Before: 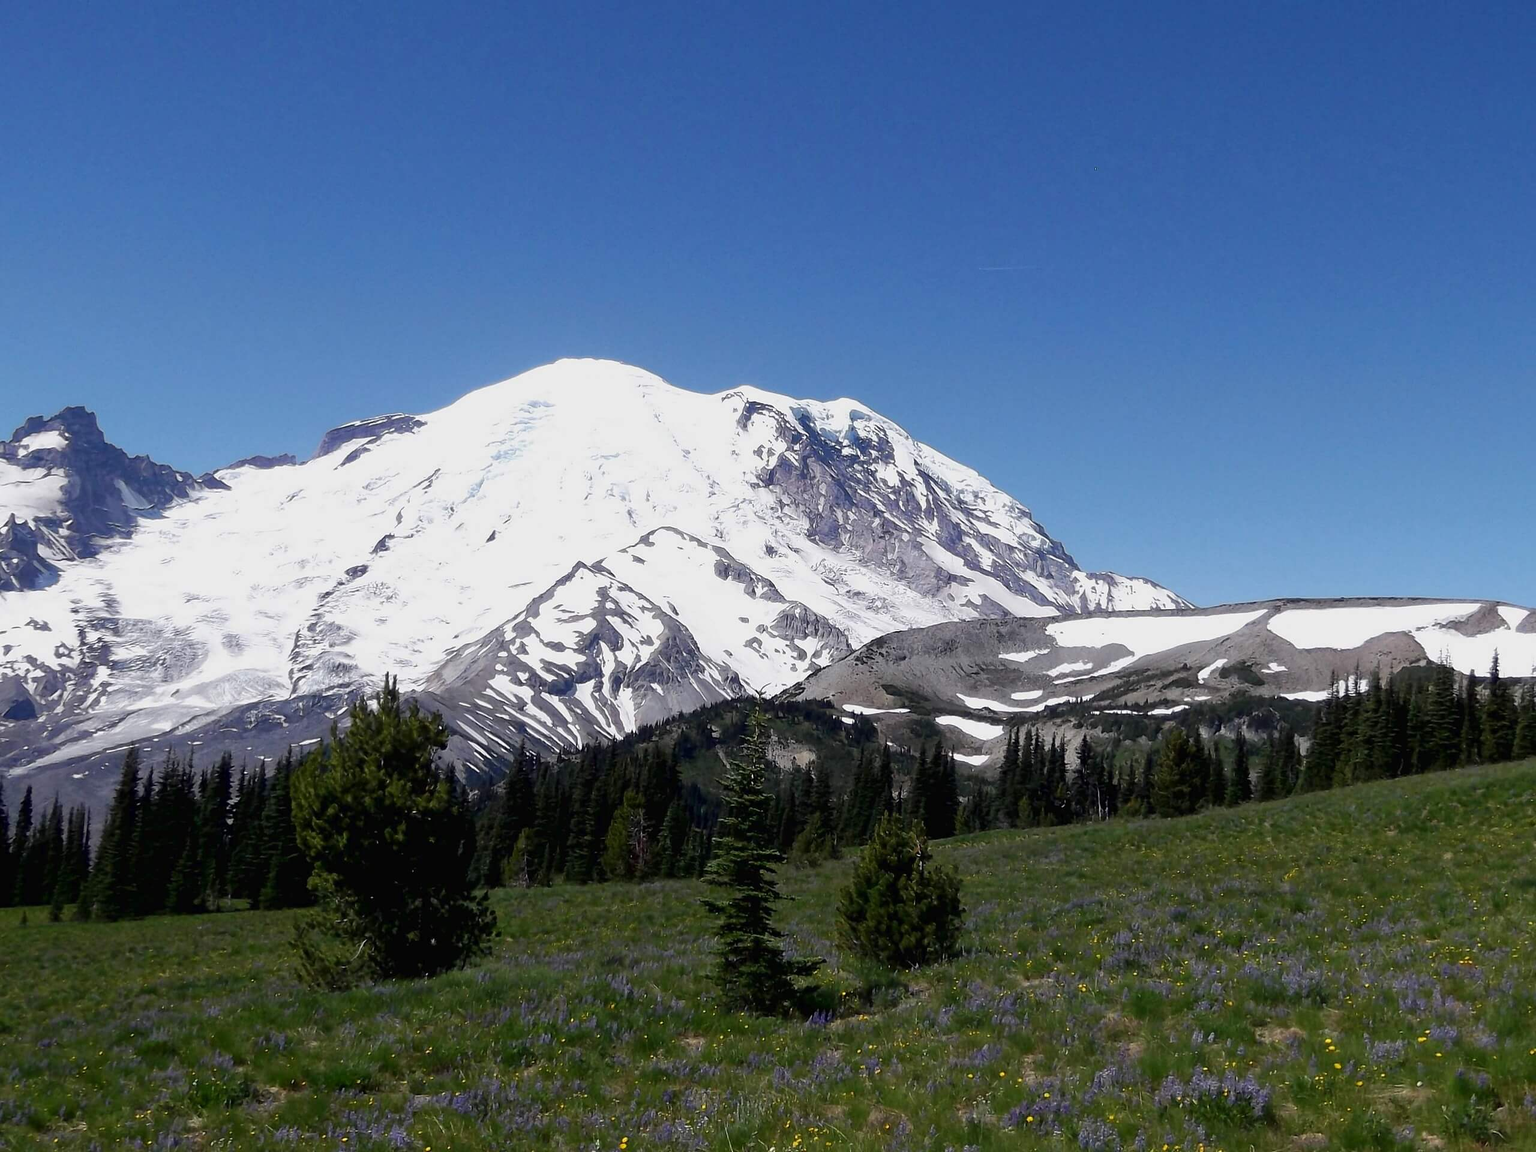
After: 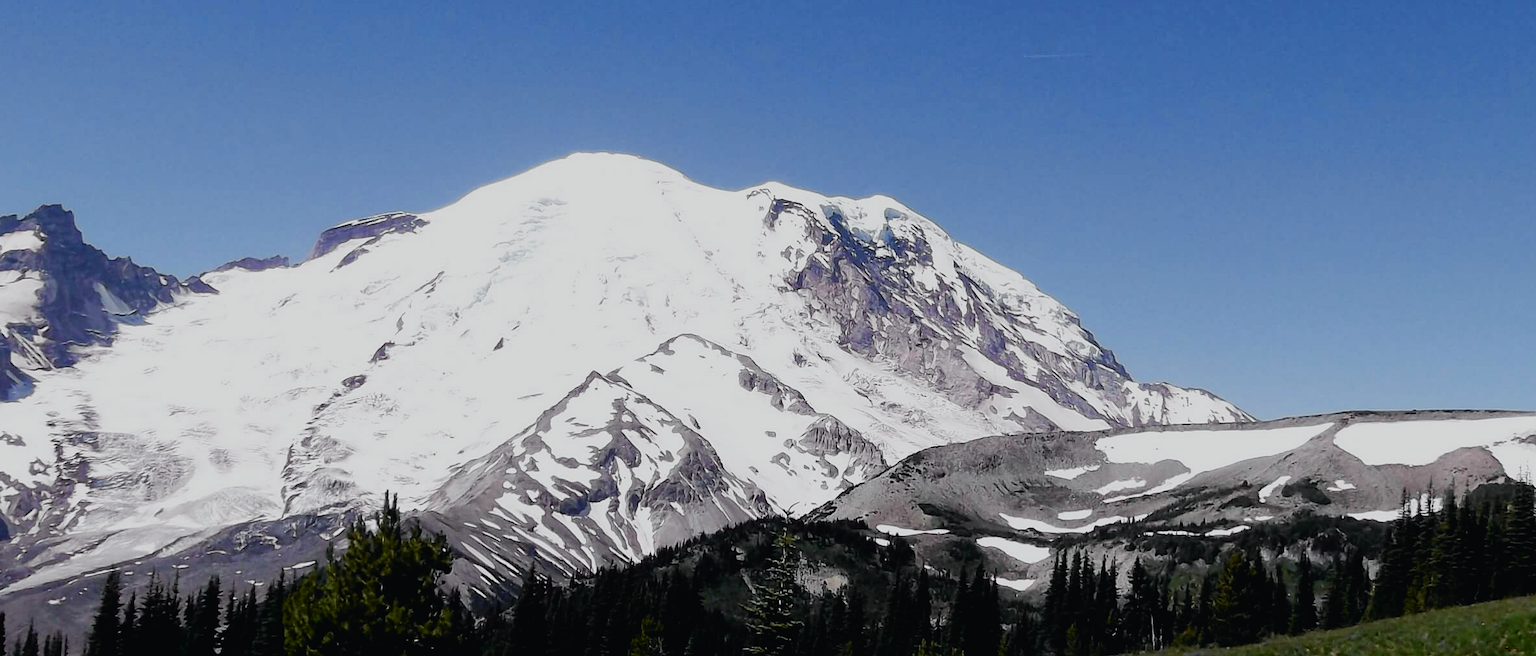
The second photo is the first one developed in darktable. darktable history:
tone curve: curves: ch0 [(0, 0.015) (0.037, 0.032) (0.131, 0.113) (0.275, 0.26) (0.497, 0.505) (0.617, 0.643) (0.704, 0.735) (0.813, 0.842) (0.911, 0.931) (0.997, 1)]; ch1 [(0, 0) (0.301, 0.3) (0.444, 0.438) (0.493, 0.494) (0.501, 0.5) (0.534, 0.543) (0.582, 0.605) (0.658, 0.687) (0.746, 0.79) (1, 1)]; ch2 [(0, 0) (0.246, 0.234) (0.36, 0.356) (0.415, 0.426) (0.476, 0.492) (0.502, 0.499) (0.525, 0.517) (0.533, 0.534) (0.586, 0.598) (0.634, 0.643) (0.706, 0.717) (0.853, 0.83) (1, 0.951)], color space Lab, independent channels, preserve colors none
contrast brightness saturation: contrast 0.053
filmic rgb: black relative exposure -7.65 EV, white relative exposure 4.56 EV, hardness 3.61
crop: left 1.815%, top 18.833%, right 5.074%, bottom 28.106%
